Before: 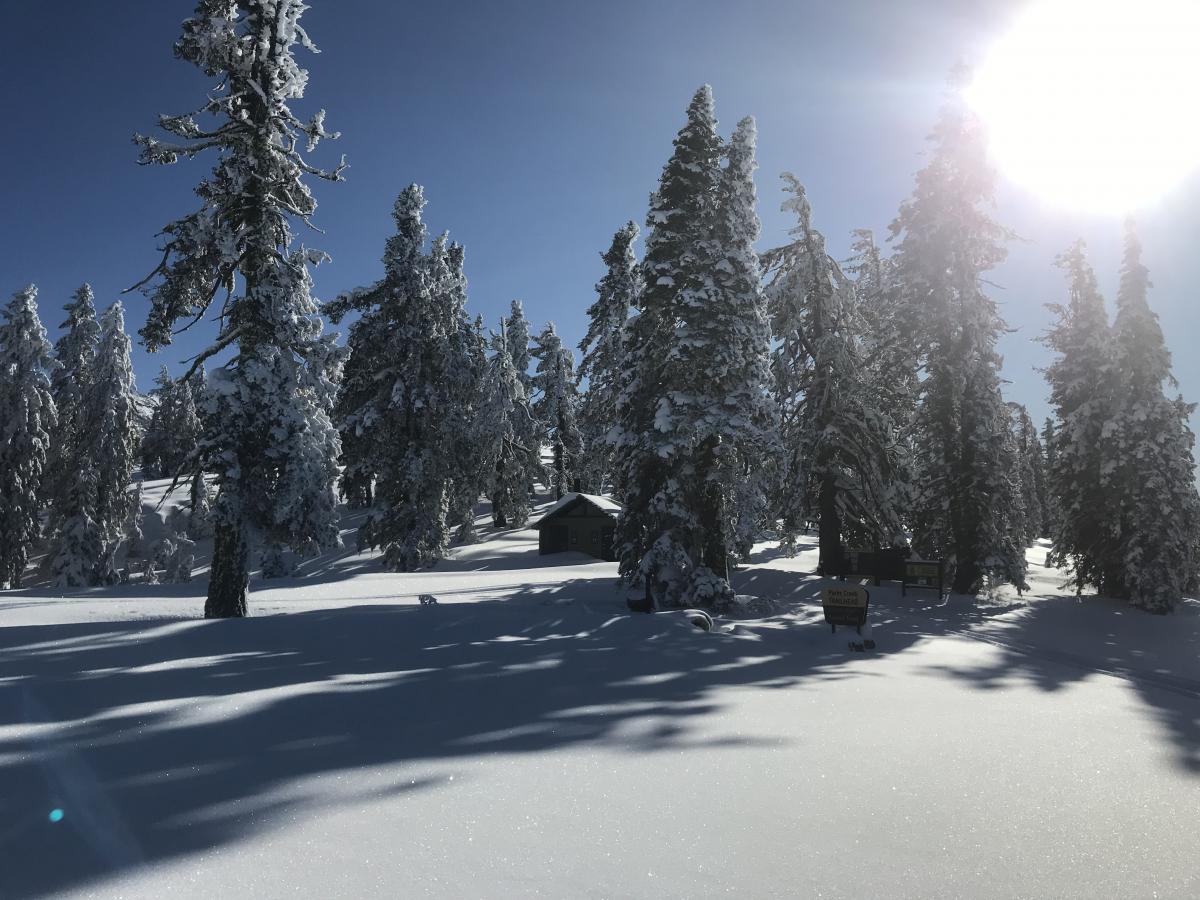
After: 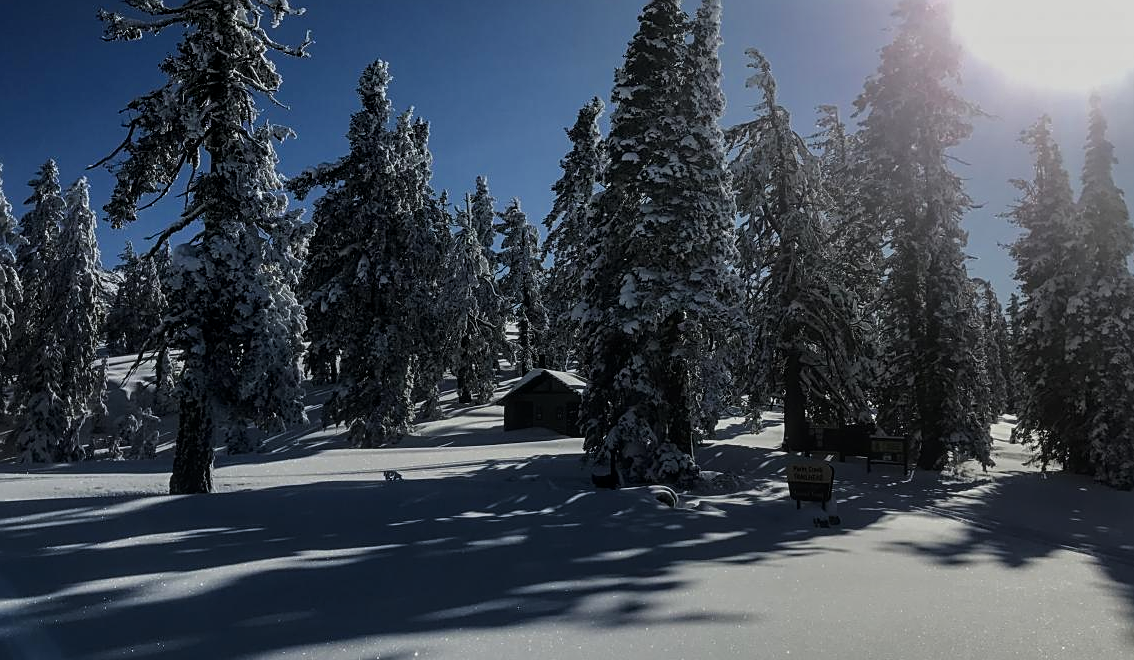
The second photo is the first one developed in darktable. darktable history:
haze removal: strength 0.031, distance 0.251, adaptive false
sharpen: on, module defaults
exposure: exposure -0.069 EV, compensate highlight preservation false
crop and rotate: left 2.953%, top 13.867%, right 2.485%, bottom 12.73%
tone equalizer: -8 EV -0.002 EV, -7 EV 0.004 EV, -6 EV -0.029 EV, -5 EV 0.013 EV, -4 EV -0.02 EV, -3 EV 0.026 EV, -2 EV -0.079 EV, -1 EV -0.307 EV, +0 EV -0.586 EV, smoothing diameter 24.85%, edges refinement/feathering 14.93, preserve details guided filter
local contrast: on, module defaults
tone curve: curves: ch0 [(0, 0) (0.153, 0.06) (1, 1)], preserve colors none
shadows and highlights: shadows 1.64, highlights 38.19
